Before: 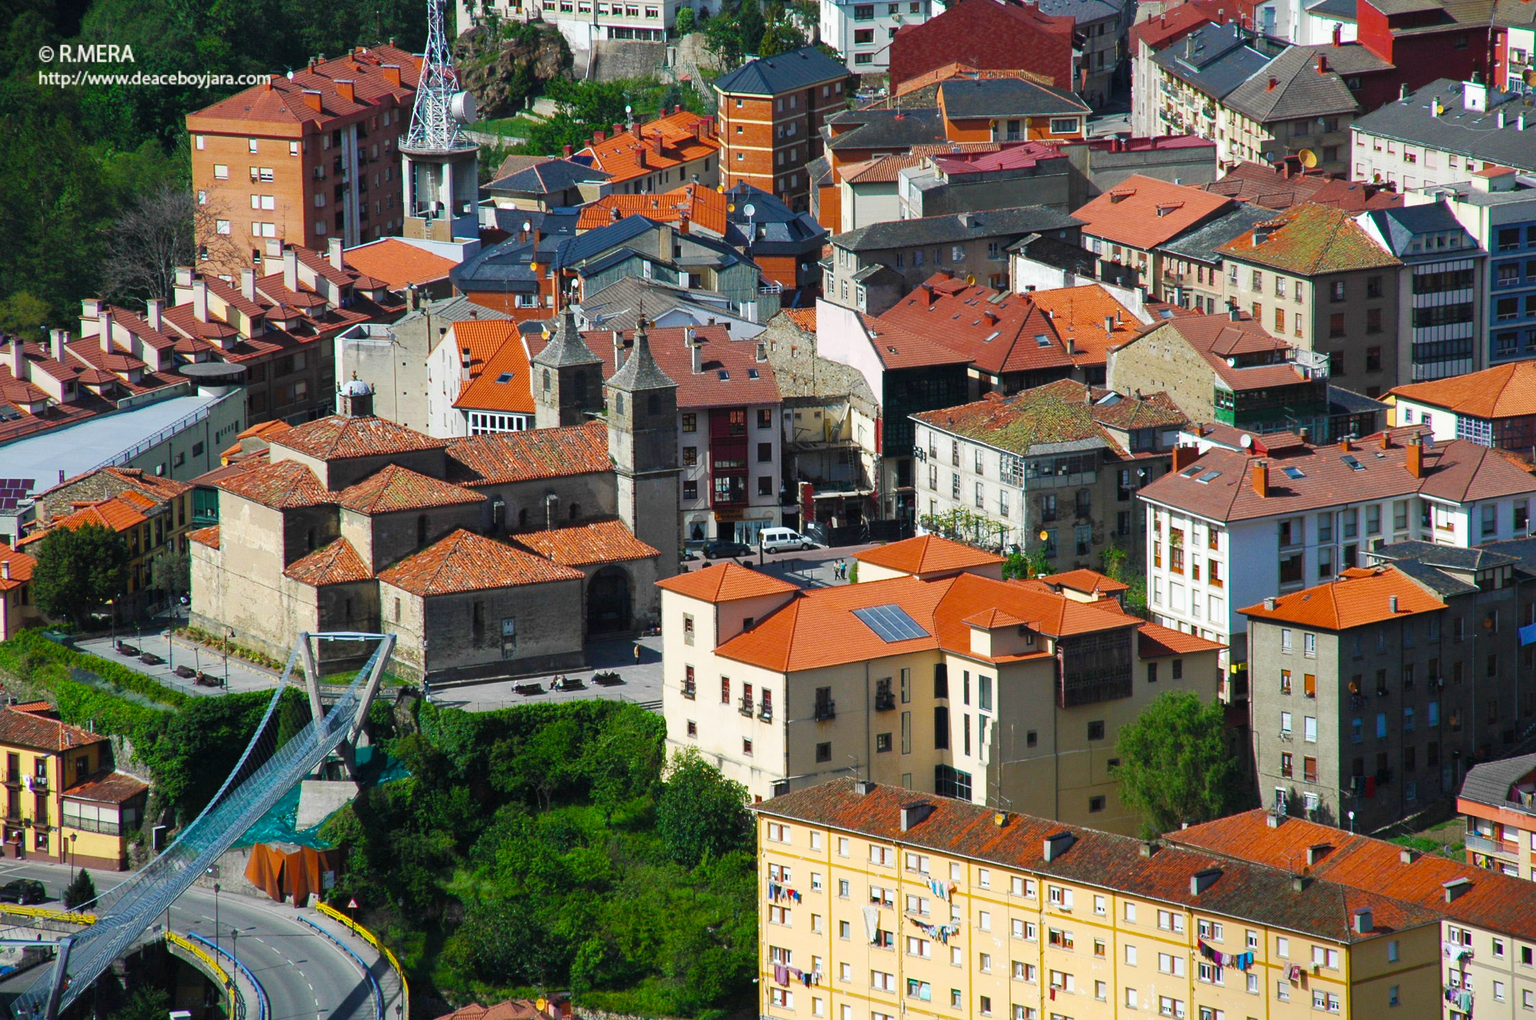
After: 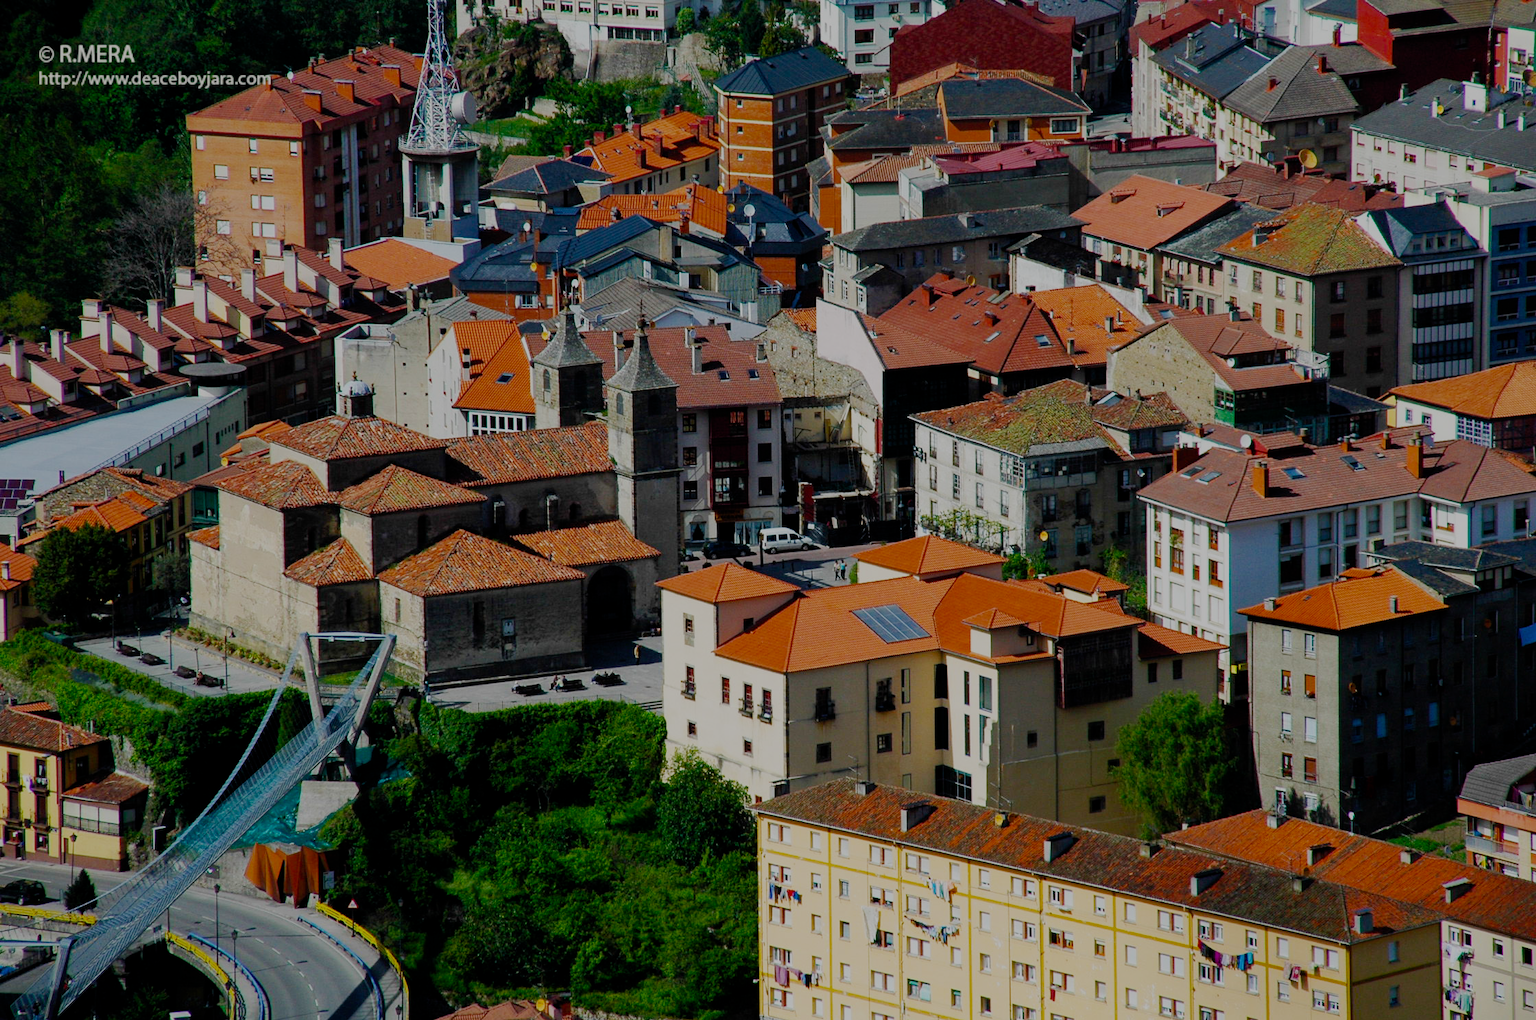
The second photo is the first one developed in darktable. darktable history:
filmic rgb: middle gray luminance 30%, black relative exposure -9 EV, white relative exposure 7 EV, threshold 6 EV, target black luminance 0%, hardness 2.94, latitude 2.04%, contrast 0.963, highlights saturation mix 5%, shadows ↔ highlights balance 12.16%, add noise in highlights 0, preserve chrominance no, color science v3 (2019), use custom middle-gray values true, iterations of high-quality reconstruction 0, contrast in highlights soft, enable highlight reconstruction true
